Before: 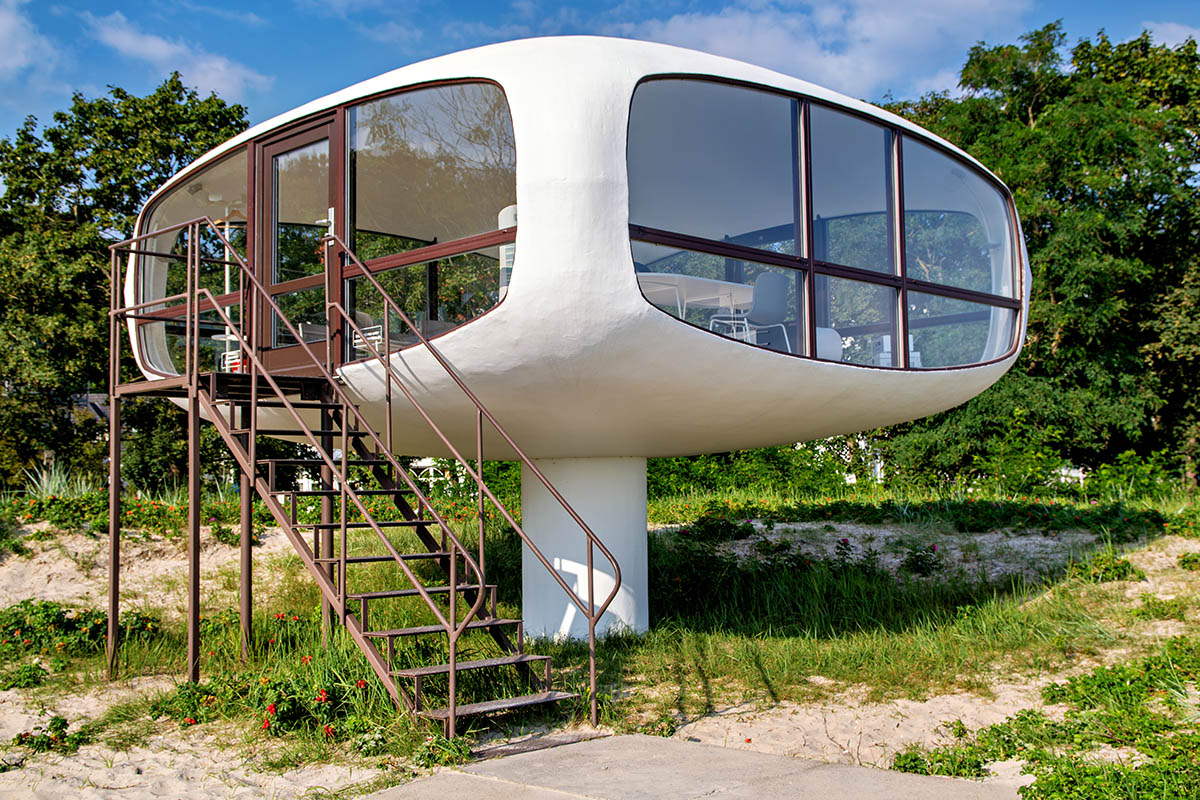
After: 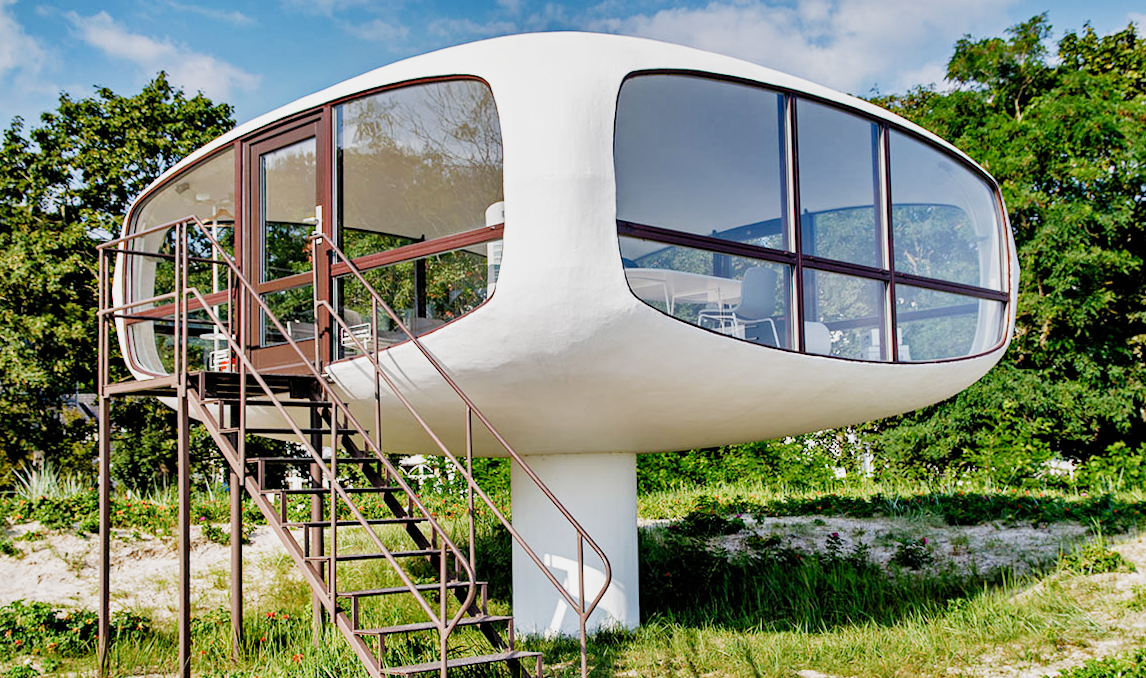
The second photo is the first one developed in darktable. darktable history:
crop and rotate: angle 0.467°, left 0.332%, right 2.953%, bottom 14.155%
filmic rgb: black relative exposure -7.65 EV, white relative exposure 4.56 EV, hardness 3.61, preserve chrominance no, color science v5 (2021)
shadows and highlights: radius 117.84, shadows 41.97, highlights -62.19, soften with gaussian
exposure: black level correction 0, exposure 1.001 EV, compensate exposure bias true, compensate highlight preservation false
